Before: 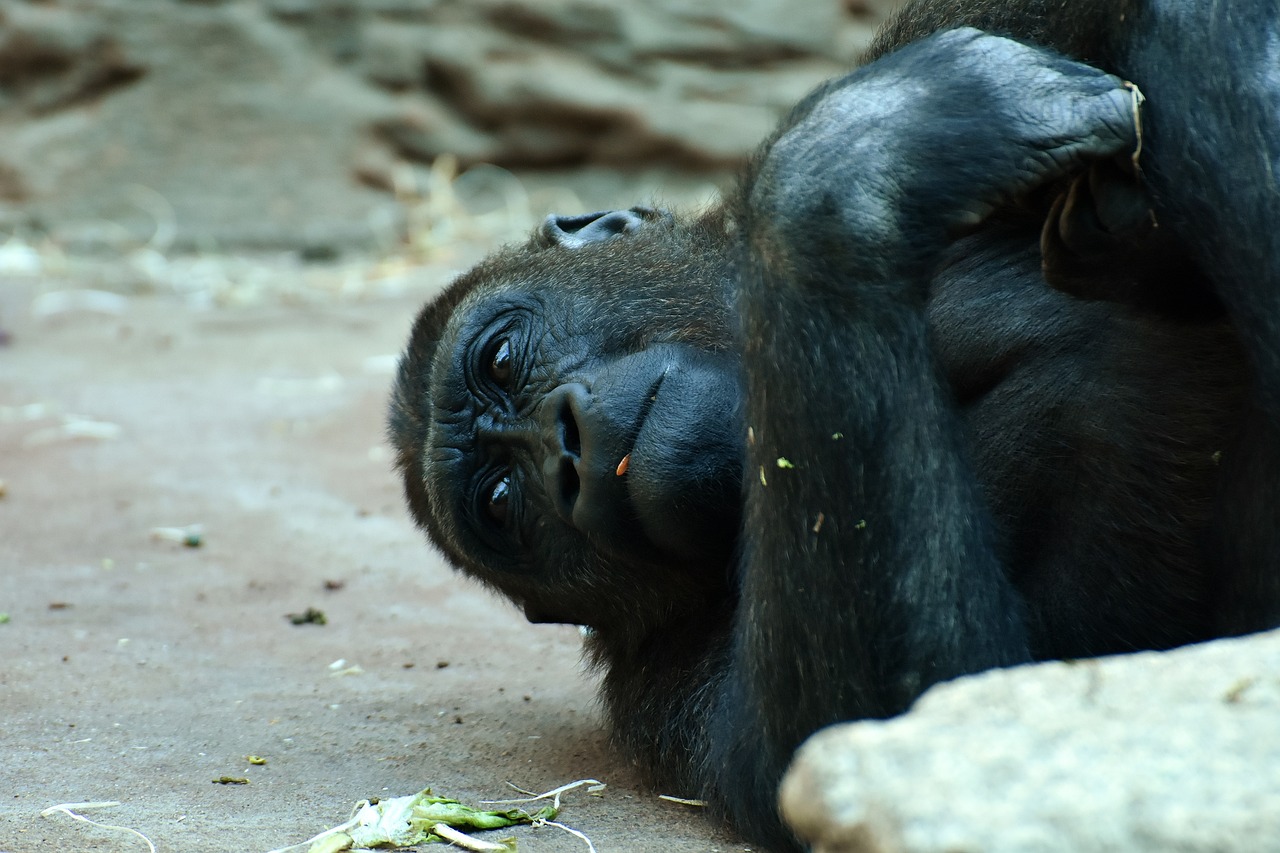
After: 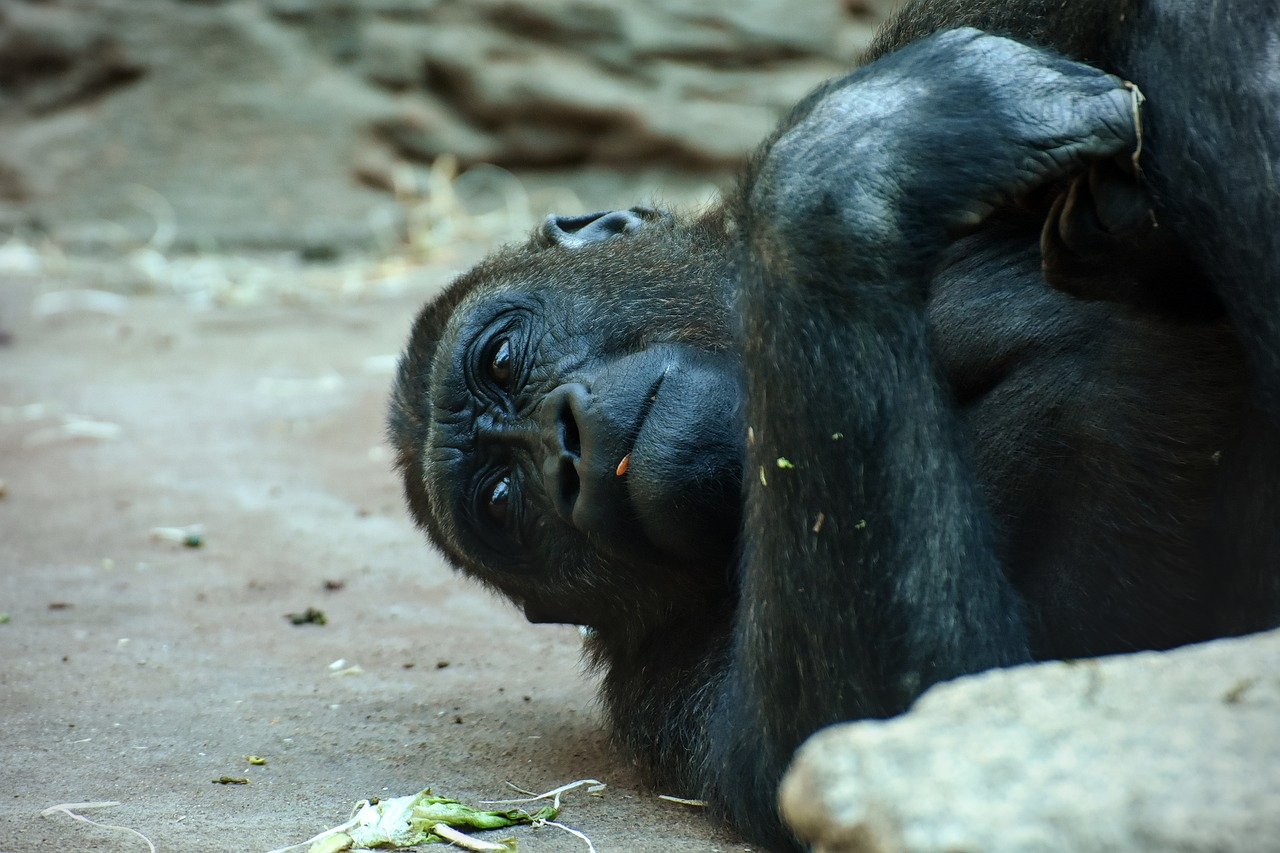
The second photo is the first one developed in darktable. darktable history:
local contrast: detail 115%
vignetting: on, module defaults
